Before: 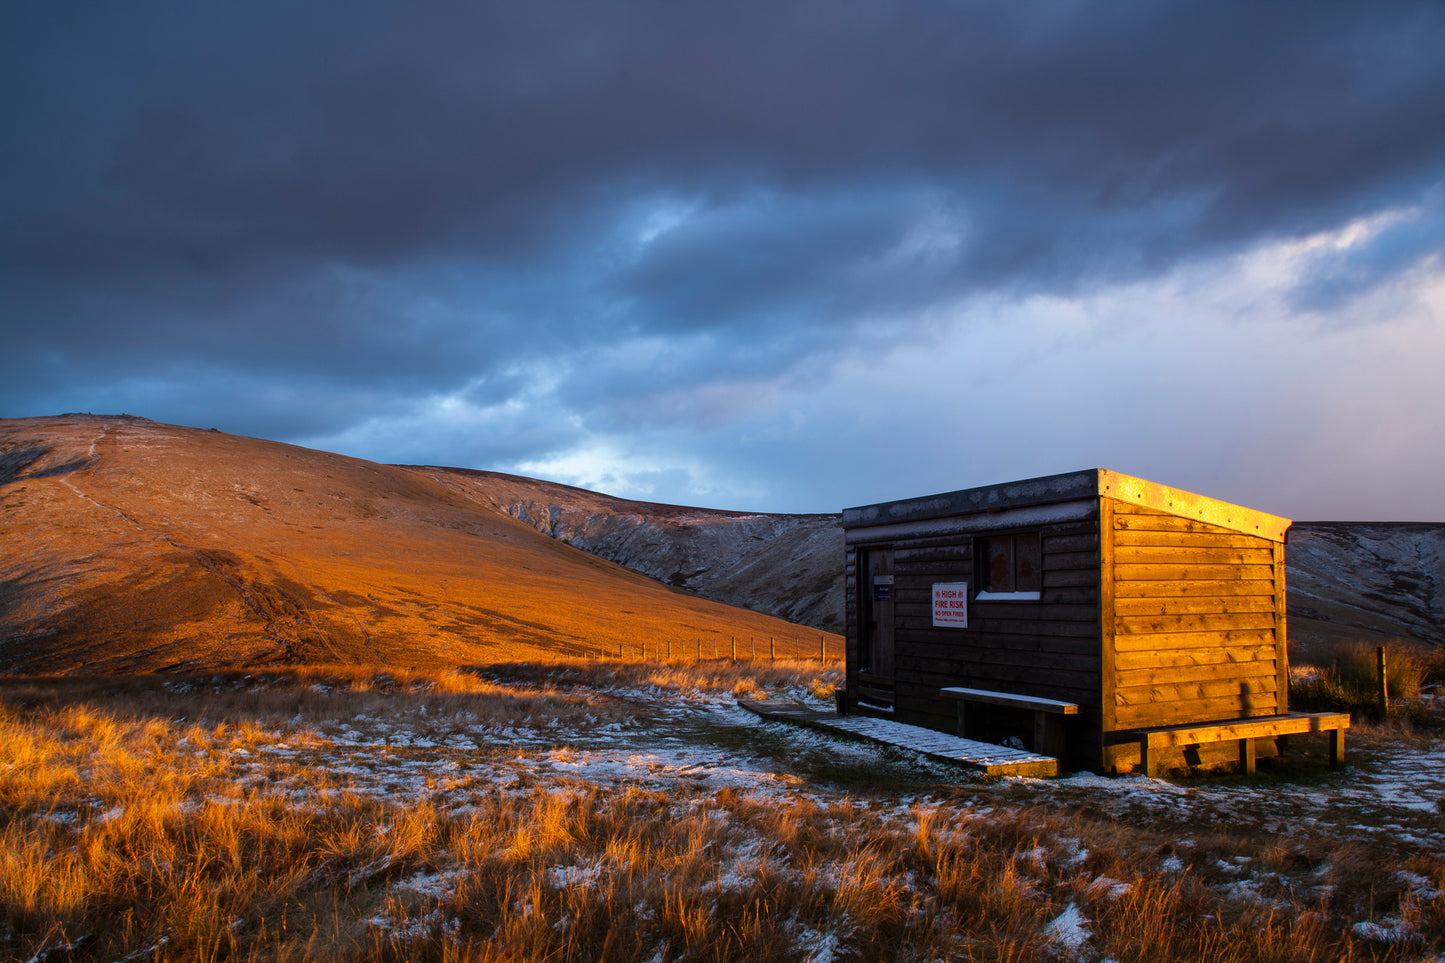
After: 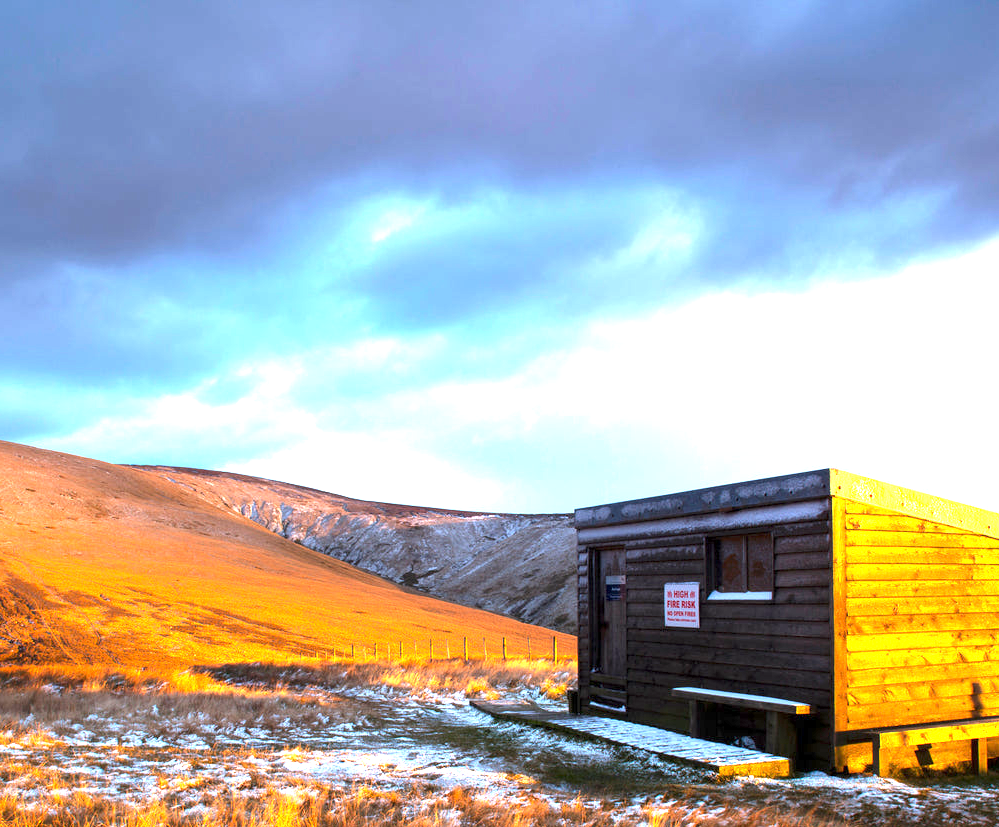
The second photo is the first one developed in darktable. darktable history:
crop: left 18.589%, right 12.231%, bottom 14.074%
exposure: exposure 2.055 EV, compensate exposure bias true, compensate highlight preservation false
